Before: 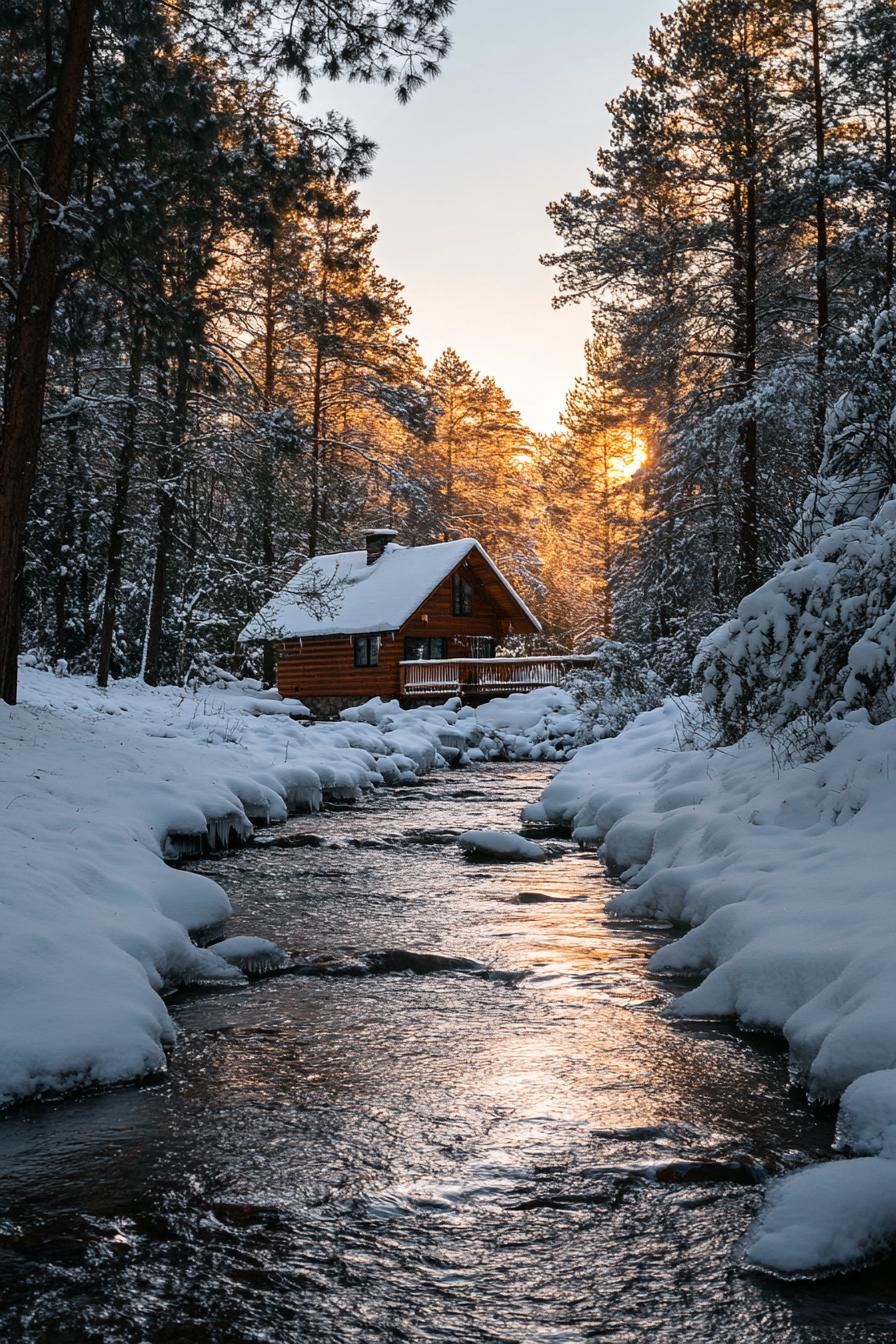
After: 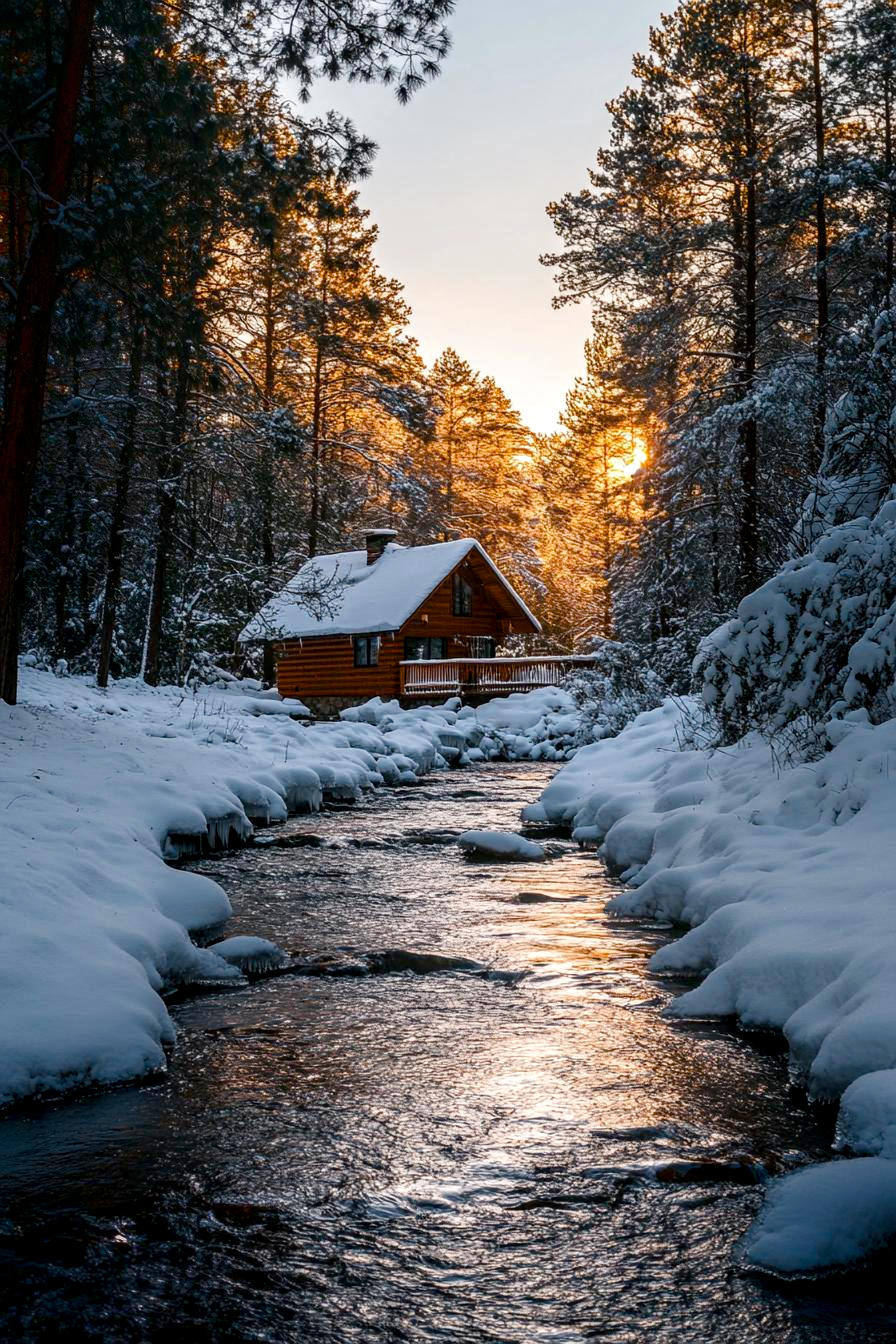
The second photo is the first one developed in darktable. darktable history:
local contrast: detail 130%
shadows and highlights: shadows -71.19, highlights 33.28, shadows color adjustment 99.17%, highlights color adjustment 0.594%, soften with gaussian
color balance rgb: perceptual saturation grading › global saturation 20%, perceptual saturation grading › highlights -25.195%, perceptual saturation grading › shadows 49.36%, global vibrance 9.71%
